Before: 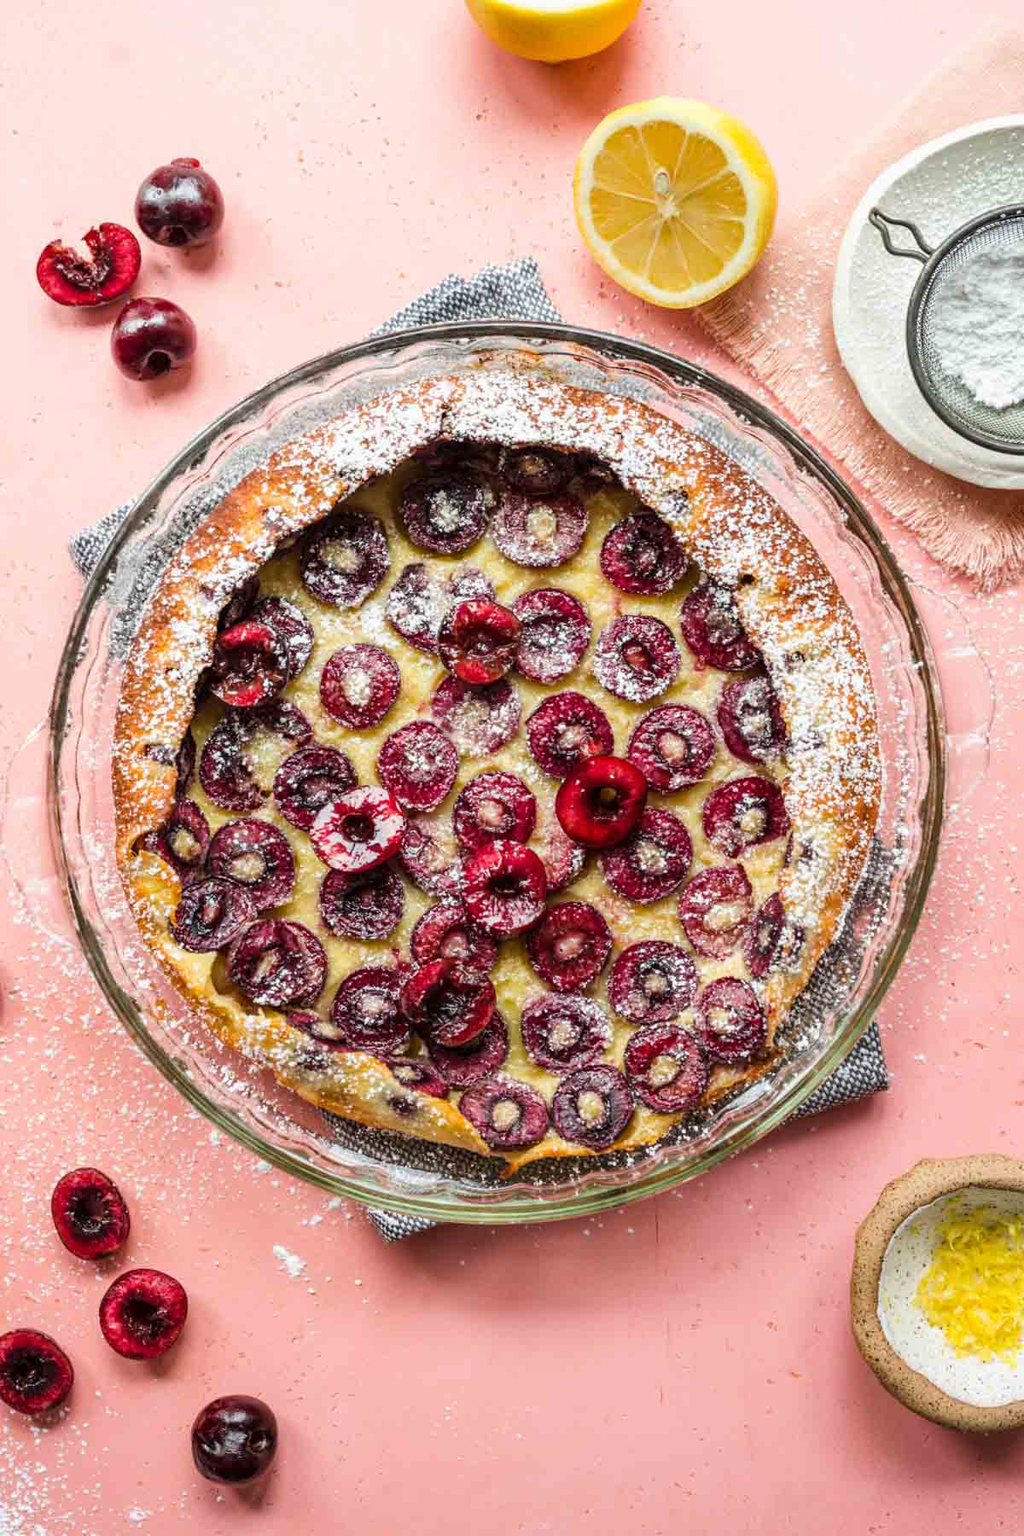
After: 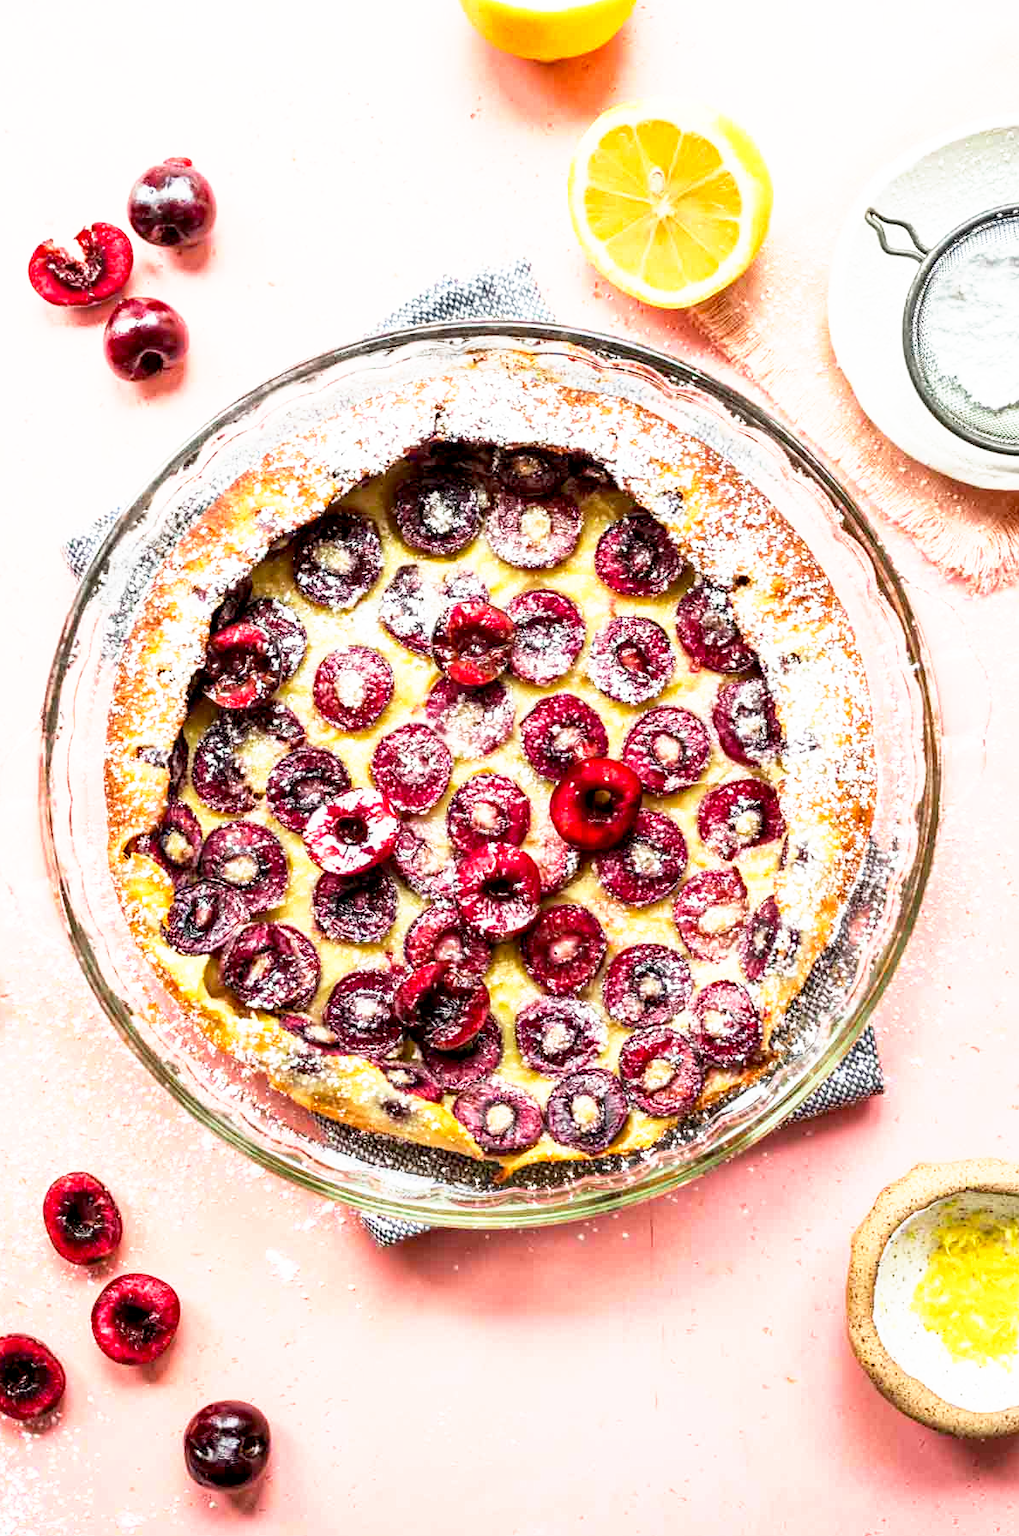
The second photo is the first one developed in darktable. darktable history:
exposure: black level correction 0.005, exposure 0.004 EV, compensate highlight preservation false
crop and rotate: left 0.845%, top 0.151%, bottom 0.334%
base curve: curves: ch0 [(0, 0) (0.495, 0.917) (1, 1)], preserve colors none
